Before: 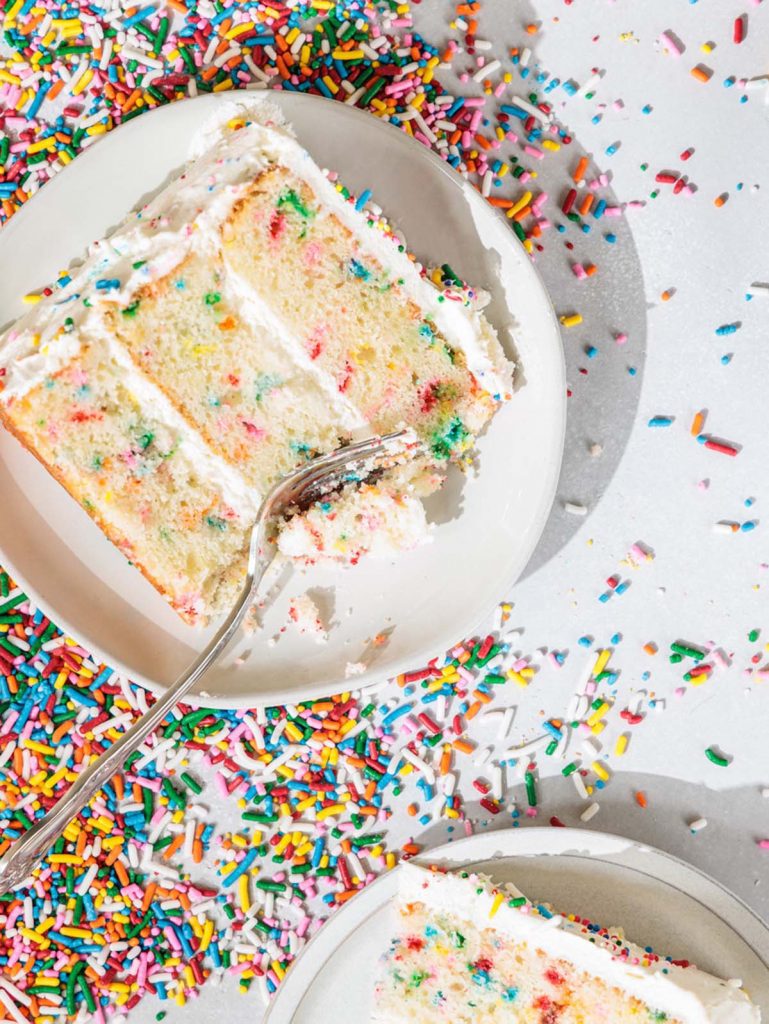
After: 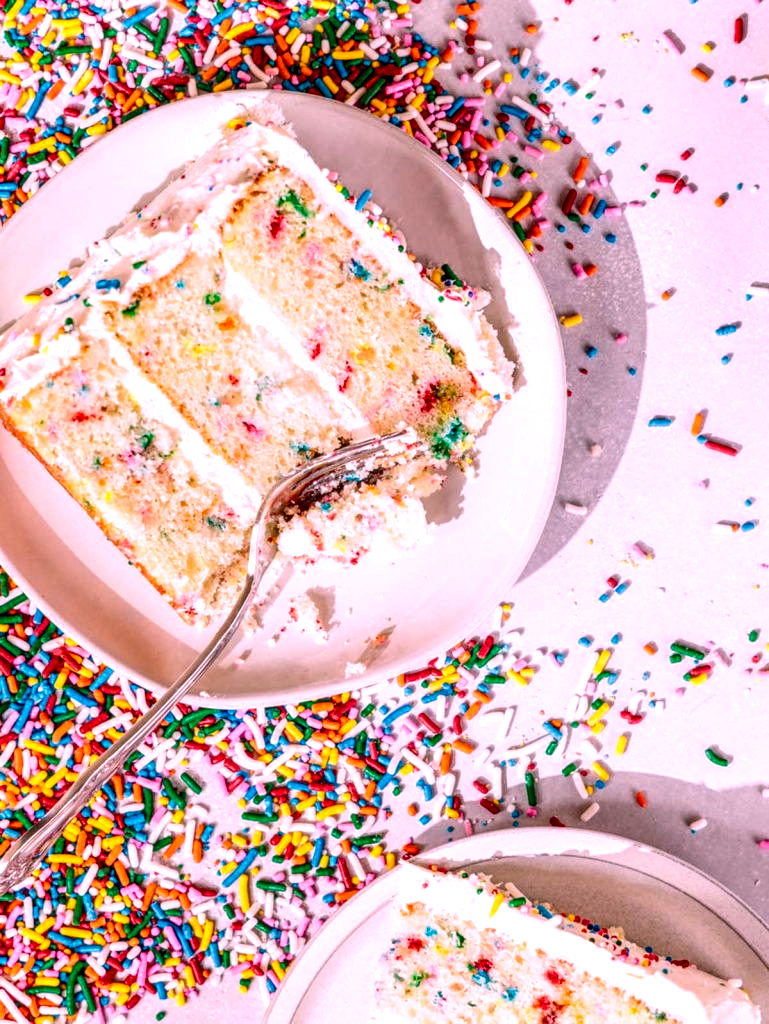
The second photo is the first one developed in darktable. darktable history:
local contrast: highlights 79%, shadows 56%, detail 175%, midtone range 0.428
tone equalizer: on, module defaults
white balance: red 1.188, blue 1.11
color balance rgb: linear chroma grading › shadows -8%, linear chroma grading › global chroma 10%, perceptual saturation grading › global saturation 2%, perceptual saturation grading › highlights -2%, perceptual saturation grading › mid-tones 4%, perceptual saturation grading › shadows 8%, perceptual brilliance grading › global brilliance 2%, perceptual brilliance grading › highlights -4%, global vibrance 16%, saturation formula JzAzBz (2021)
